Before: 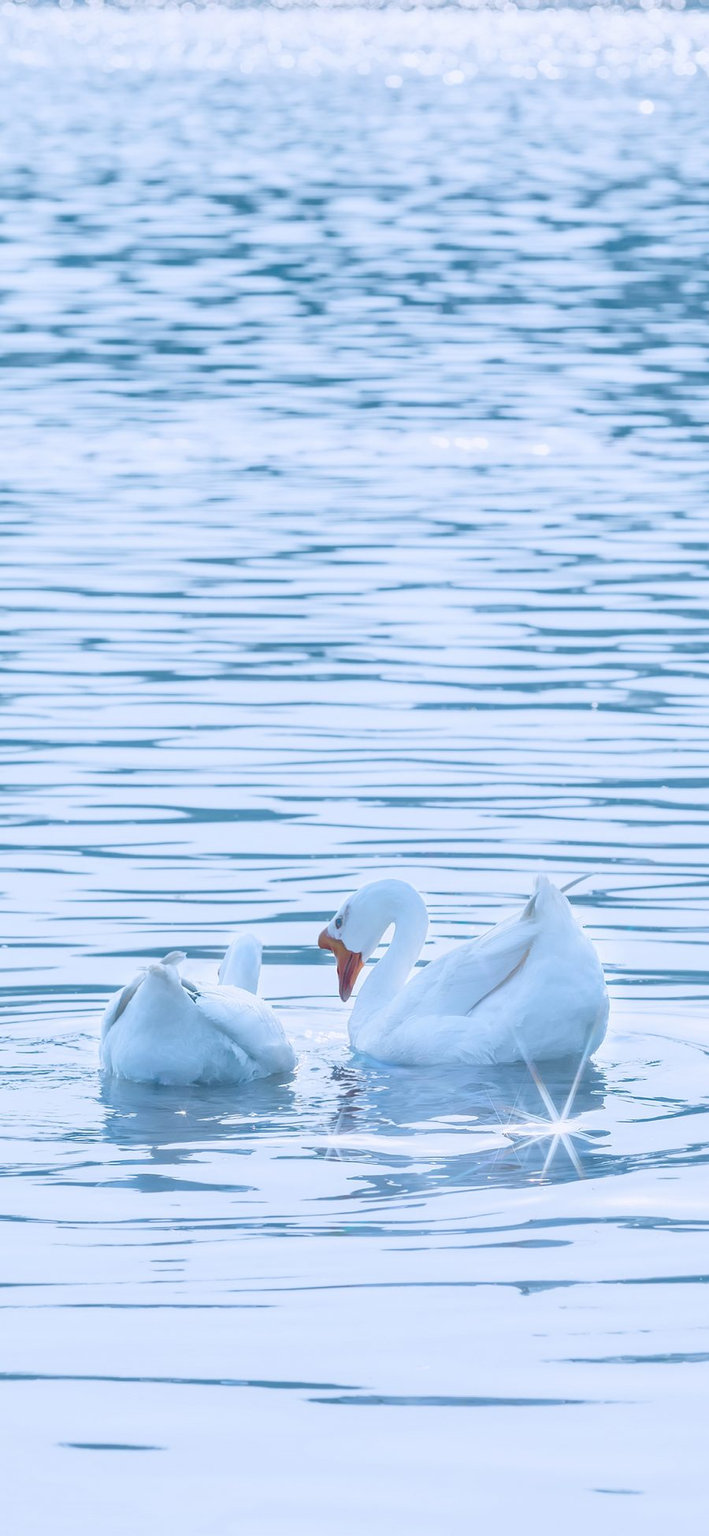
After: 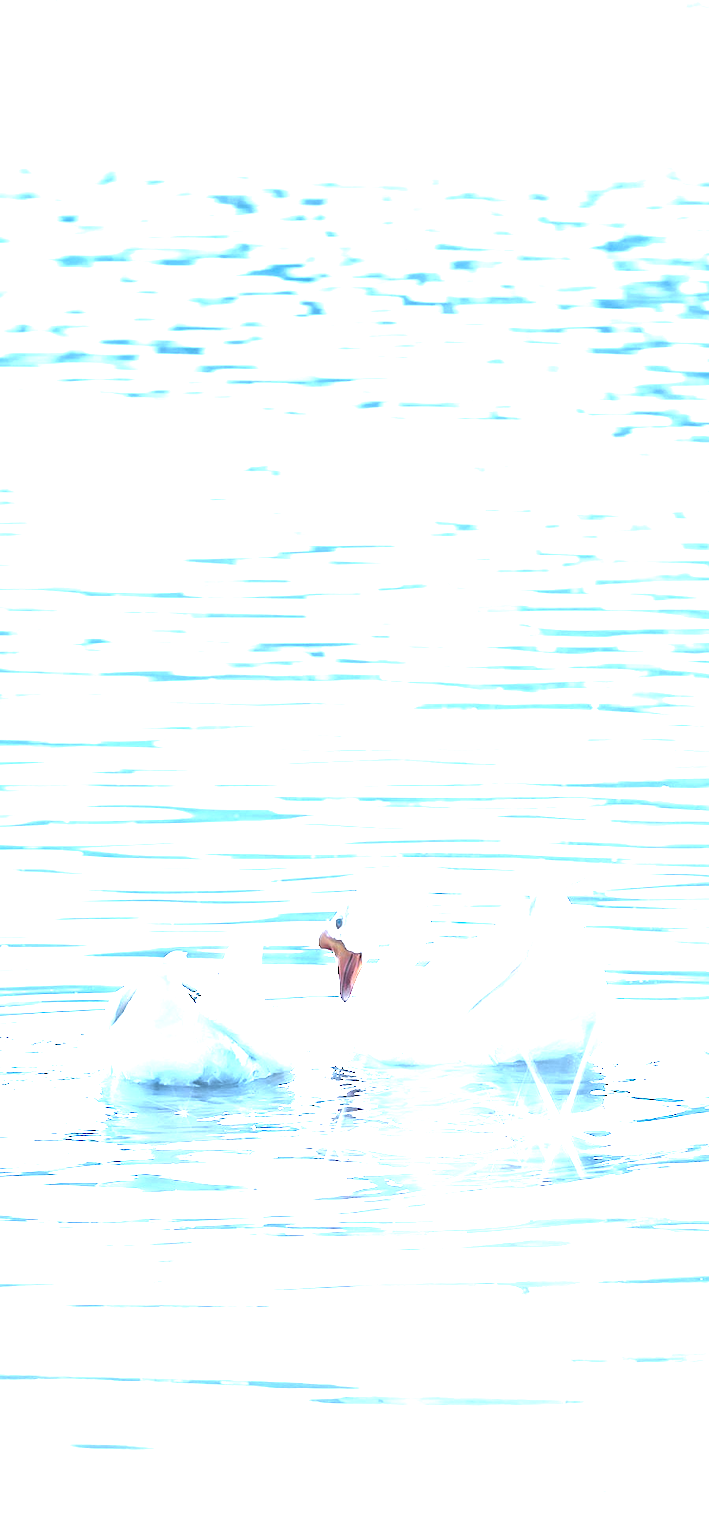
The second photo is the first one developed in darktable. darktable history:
exposure: black level correction 0, exposure 1.878 EV, compensate highlight preservation false
levels: white 99.96%, levels [0, 0.618, 1]
